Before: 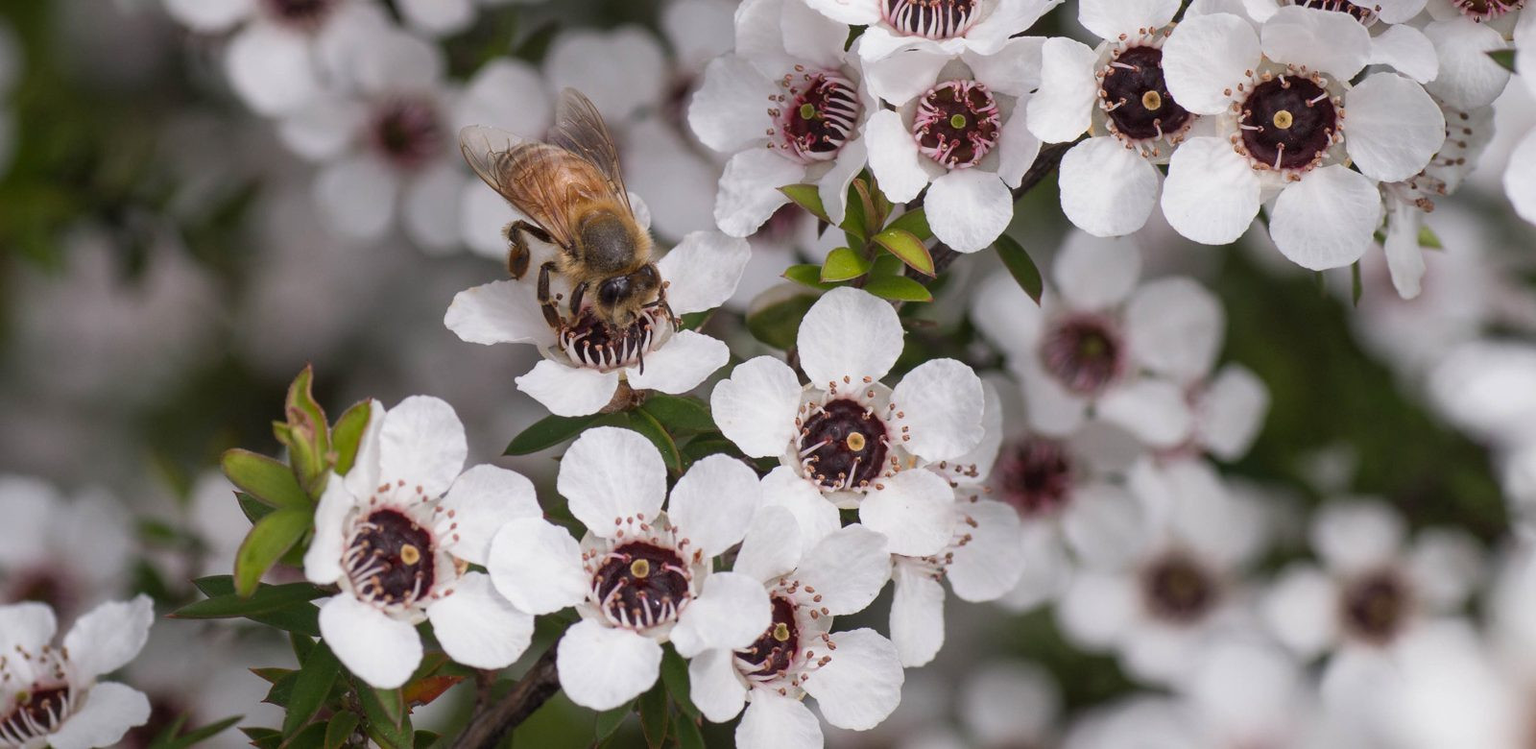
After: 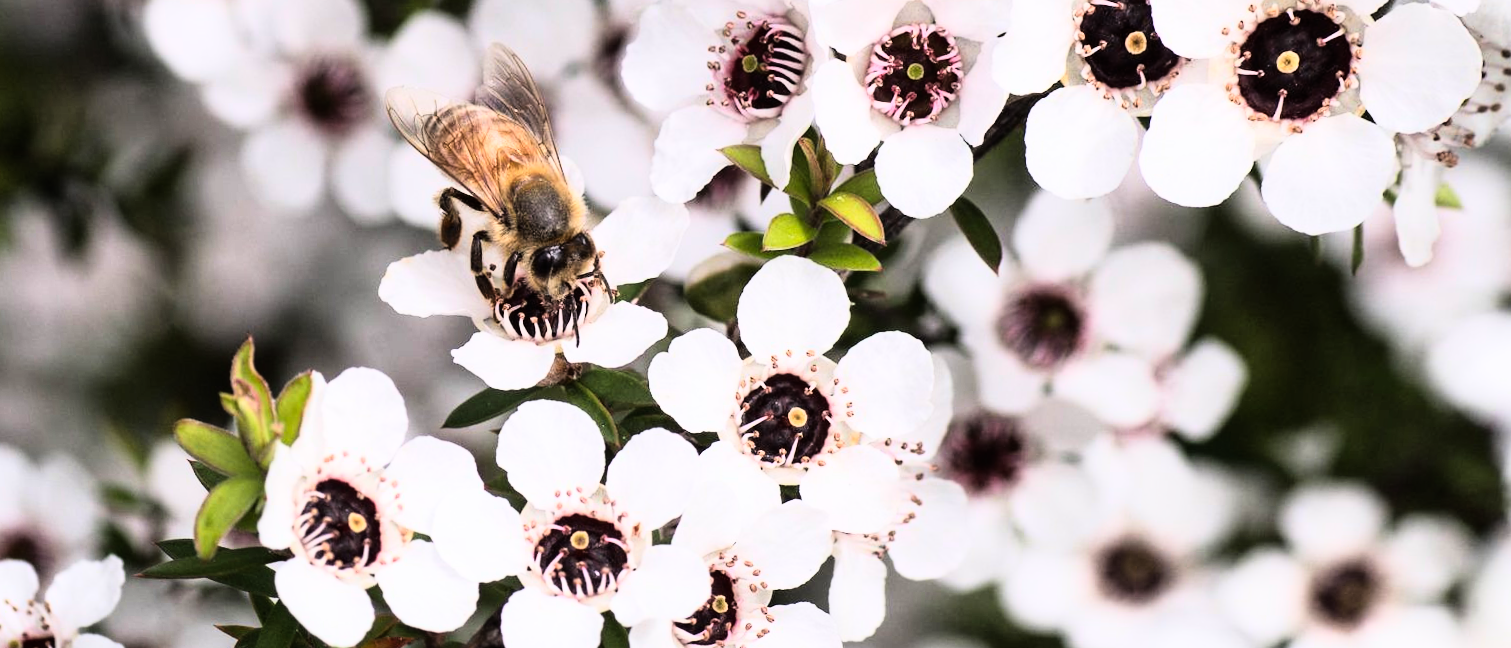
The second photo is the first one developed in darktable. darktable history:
crop and rotate: top 5.609%, bottom 5.609%
rotate and perspective: rotation 0.062°, lens shift (vertical) 0.115, lens shift (horizontal) -0.133, crop left 0.047, crop right 0.94, crop top 0.061, crop bottom 0.94
rgb curve: curves: ch0 [(0, 0) (0.21, 0.15) (0.24, 0.21) (0.5, 0.75) (0.75, 0.96) (0.89, 0.99) (1, 1)]; ch1 [(0, 0.02) (0.21, 0.13) (0.25, 0.2) (0.5, 0.67) (0.75, 0.9) (0.89, 0.97) (1, 1)]; ch2 [(0, 0.02) (0.21, 0.13) (0.25, 0.2) (0.5, 0.67) (0.75, 0.9) (0.89, 0.97) (1, 1)], compensate middle gray true
